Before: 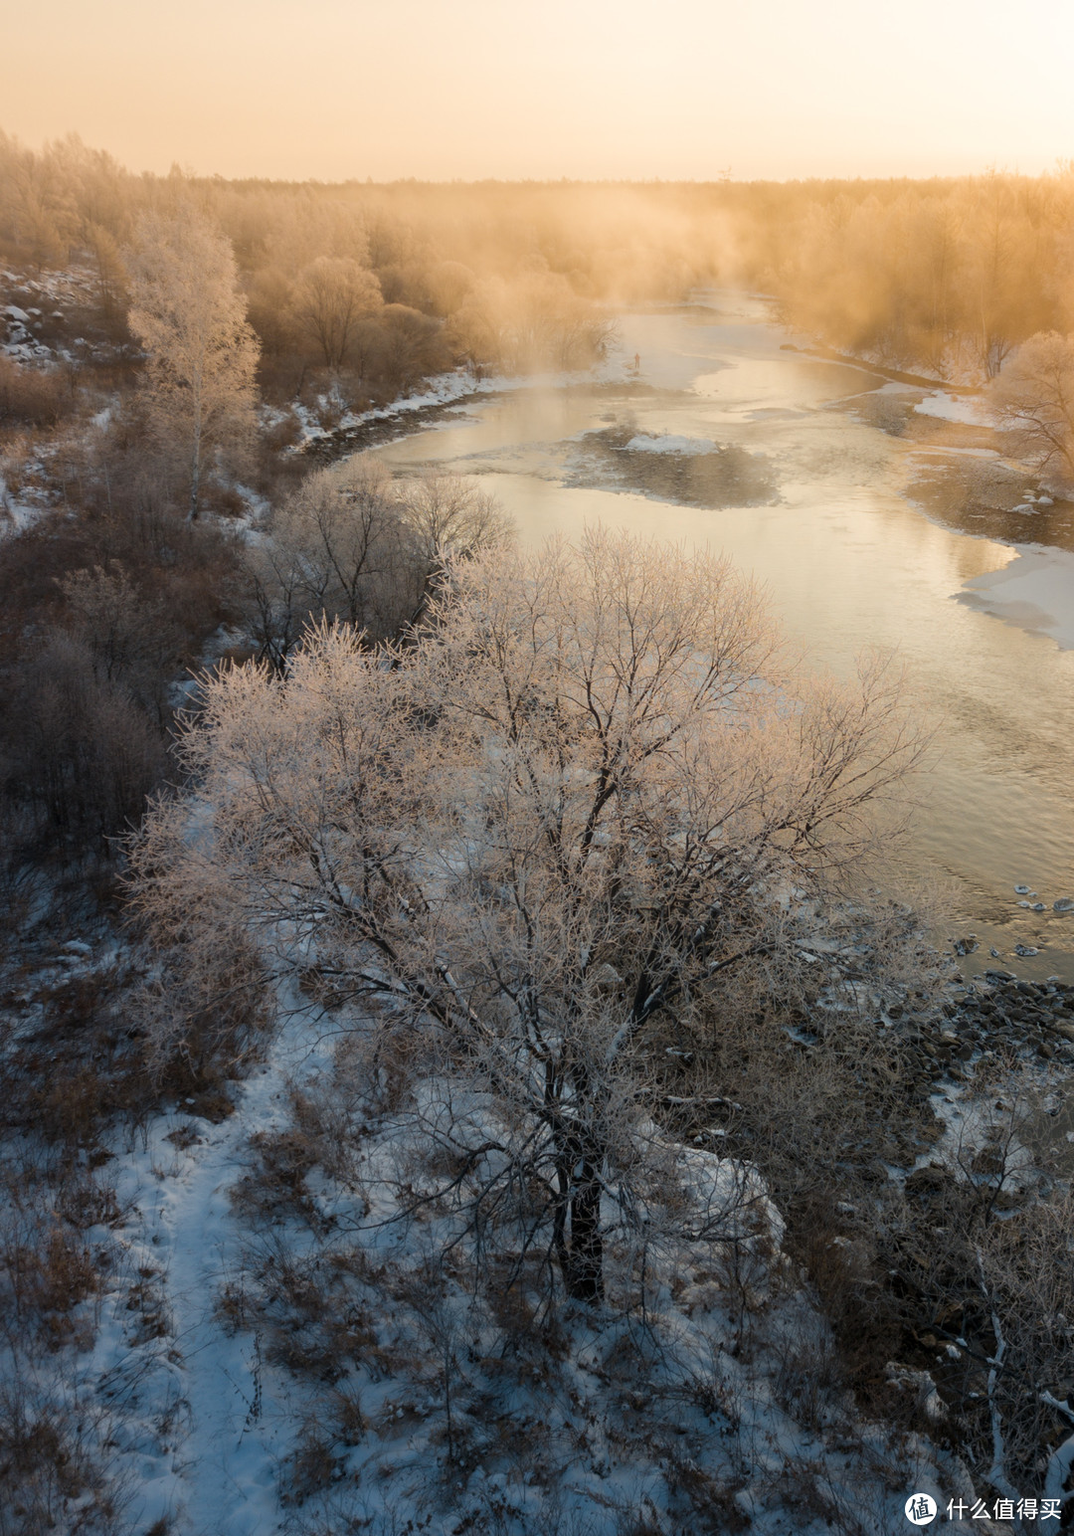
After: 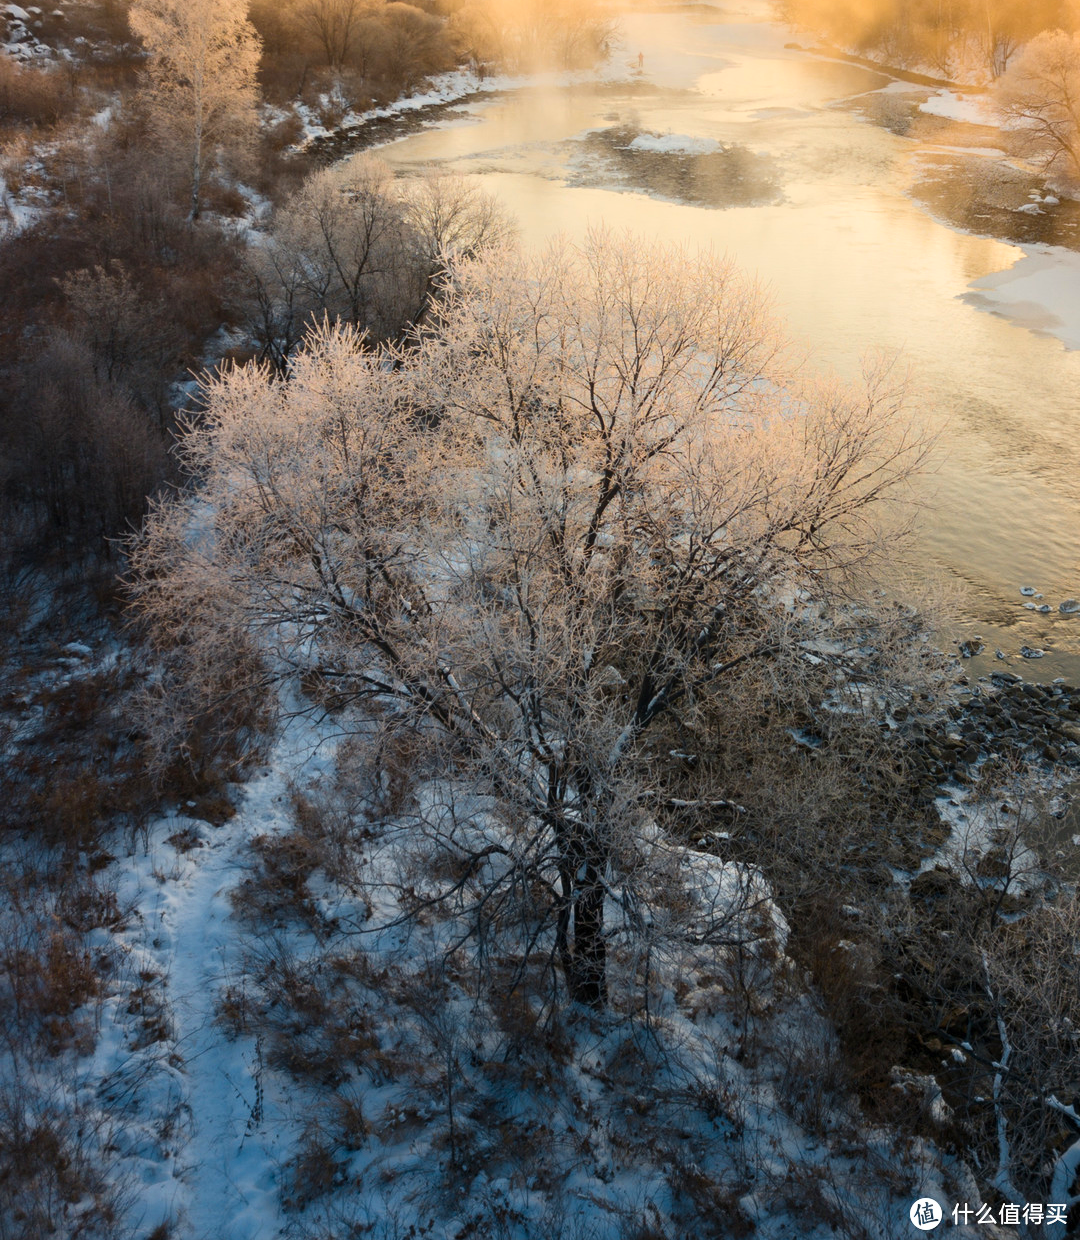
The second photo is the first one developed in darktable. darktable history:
contrast brightness saturation: contrast 0.227, brightness 0.102, saturation 0.287
crop and rotate: top 19.681%
